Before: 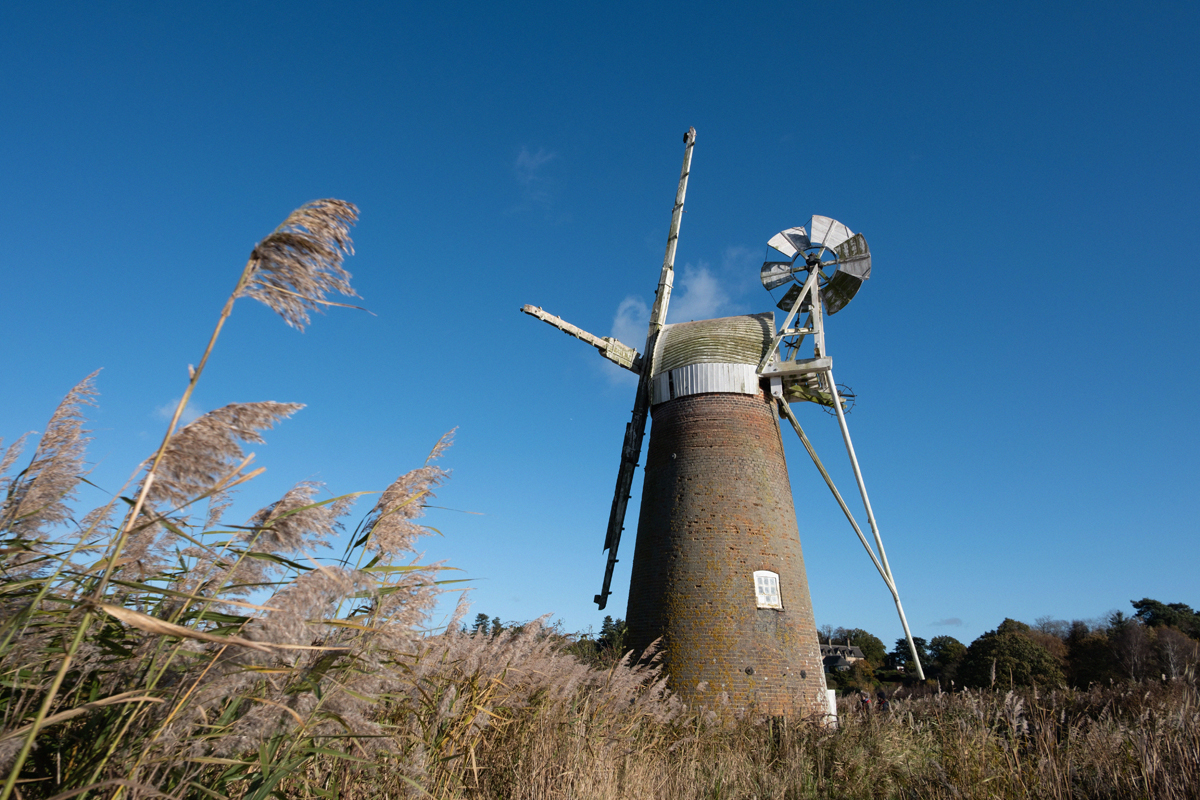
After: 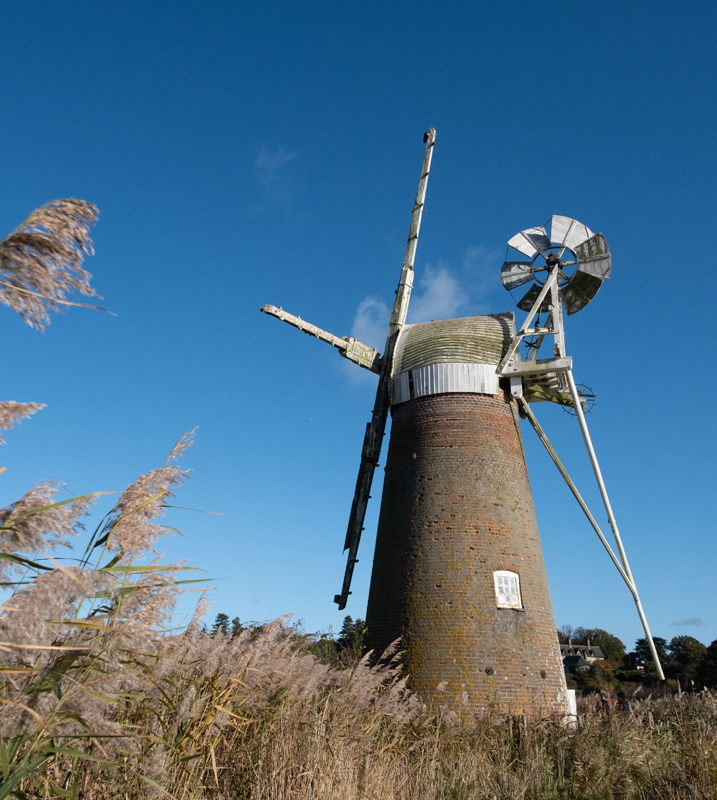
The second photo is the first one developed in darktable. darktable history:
crop and rotate: left 21.668%, right 18.528%
